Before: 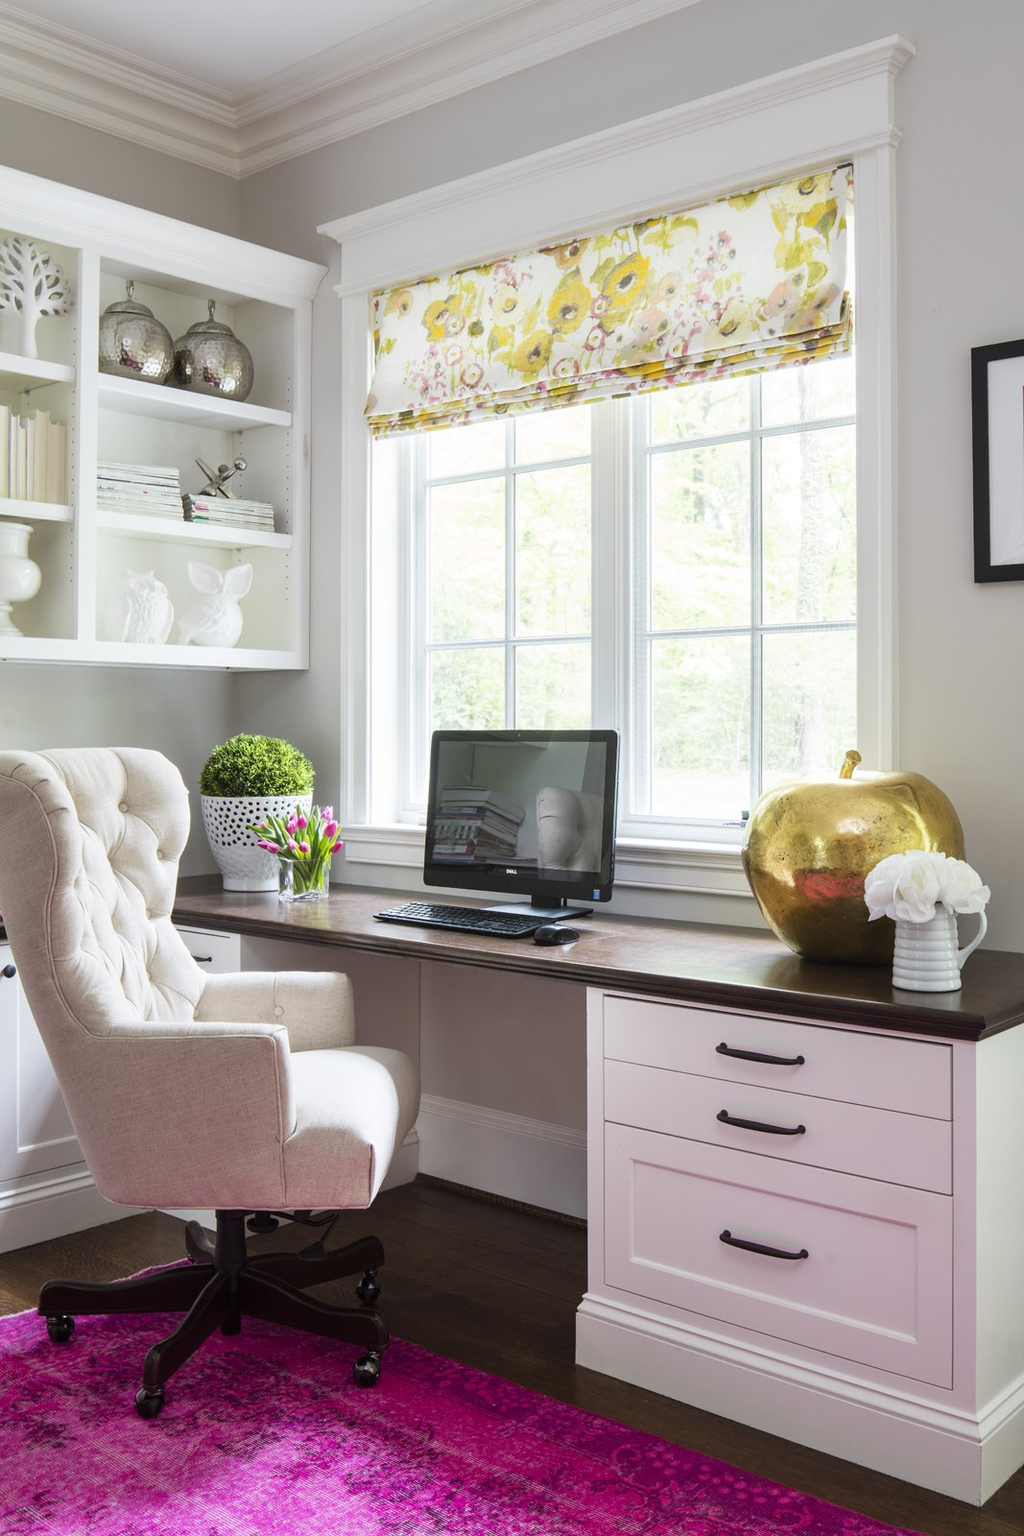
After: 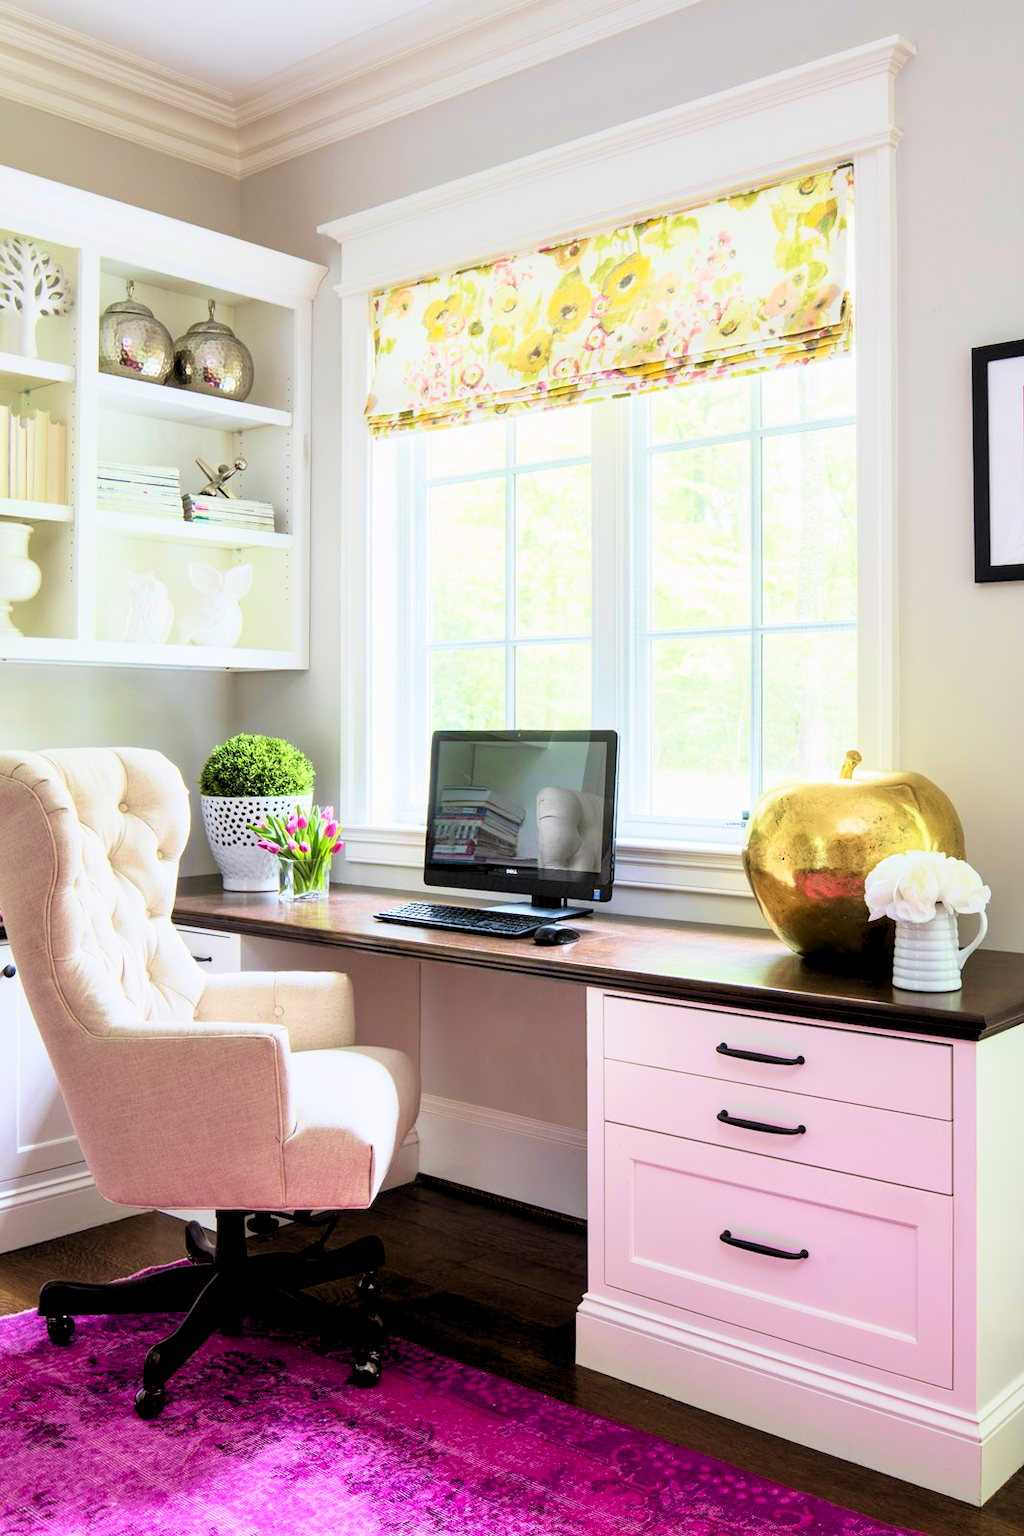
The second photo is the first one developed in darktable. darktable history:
rgb levels: levels [[0.013, 0.434, 0.89], [0, 0.5, 1], [0, 0.5, 1]]
tone curve: curves: ch0 [(0, 0) (0.091, 0.077) (0.517, 0.574) (0.745, 0.82) (0.844, 0.908) (0.909, 0.942) (1, 0.973)]; ch1 [(0, 0) (0.437, 0.404) (0.5, 0.5) (0.534, 0.554) (0.58, 0.603) (0.616, 0.649) (1, 1)]; ch2 [(0, 0) (0.442, 0.415) (0.5, 0.5) (0.535, 0.557) (0.585, 0.62) (1, 1)], color space Lab, independent channels, preserve colors none
velvia: strength 27%
